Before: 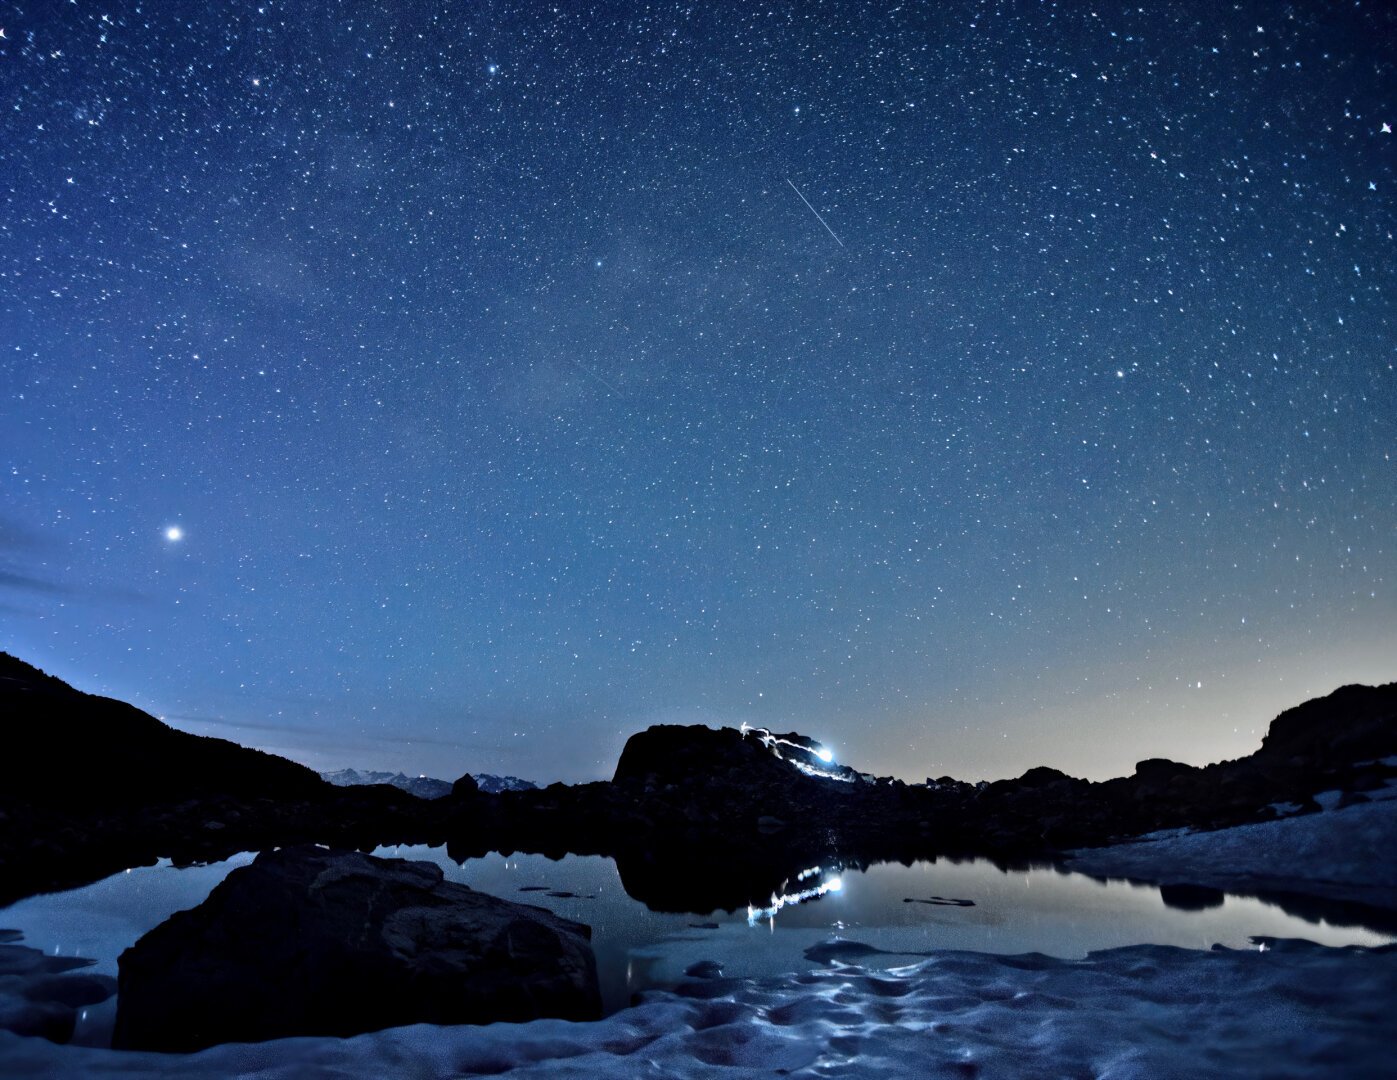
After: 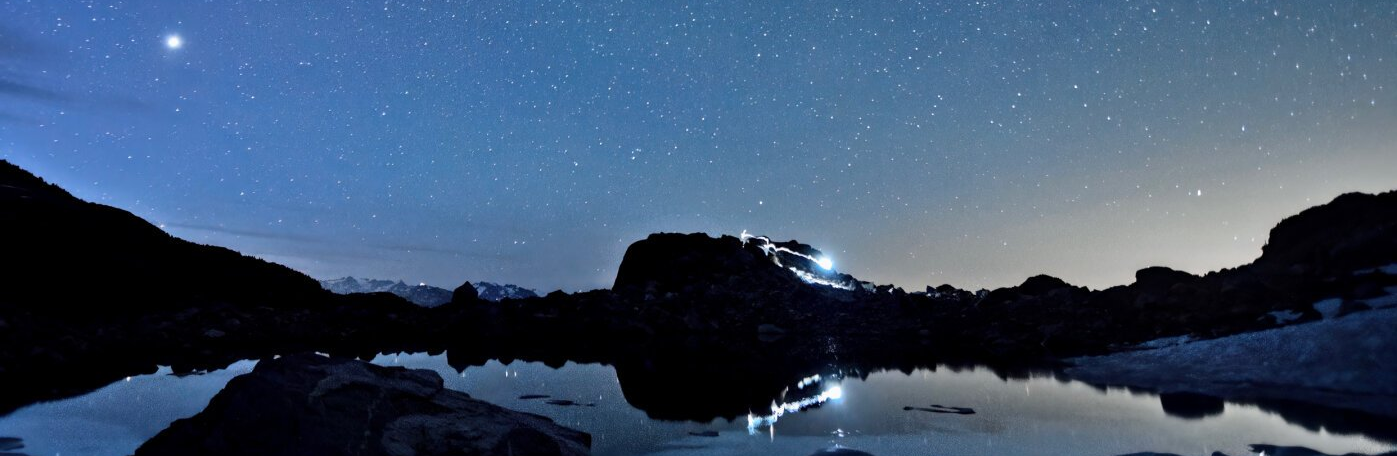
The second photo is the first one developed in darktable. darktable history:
crop: top 45.647%, bottom 12.111%
